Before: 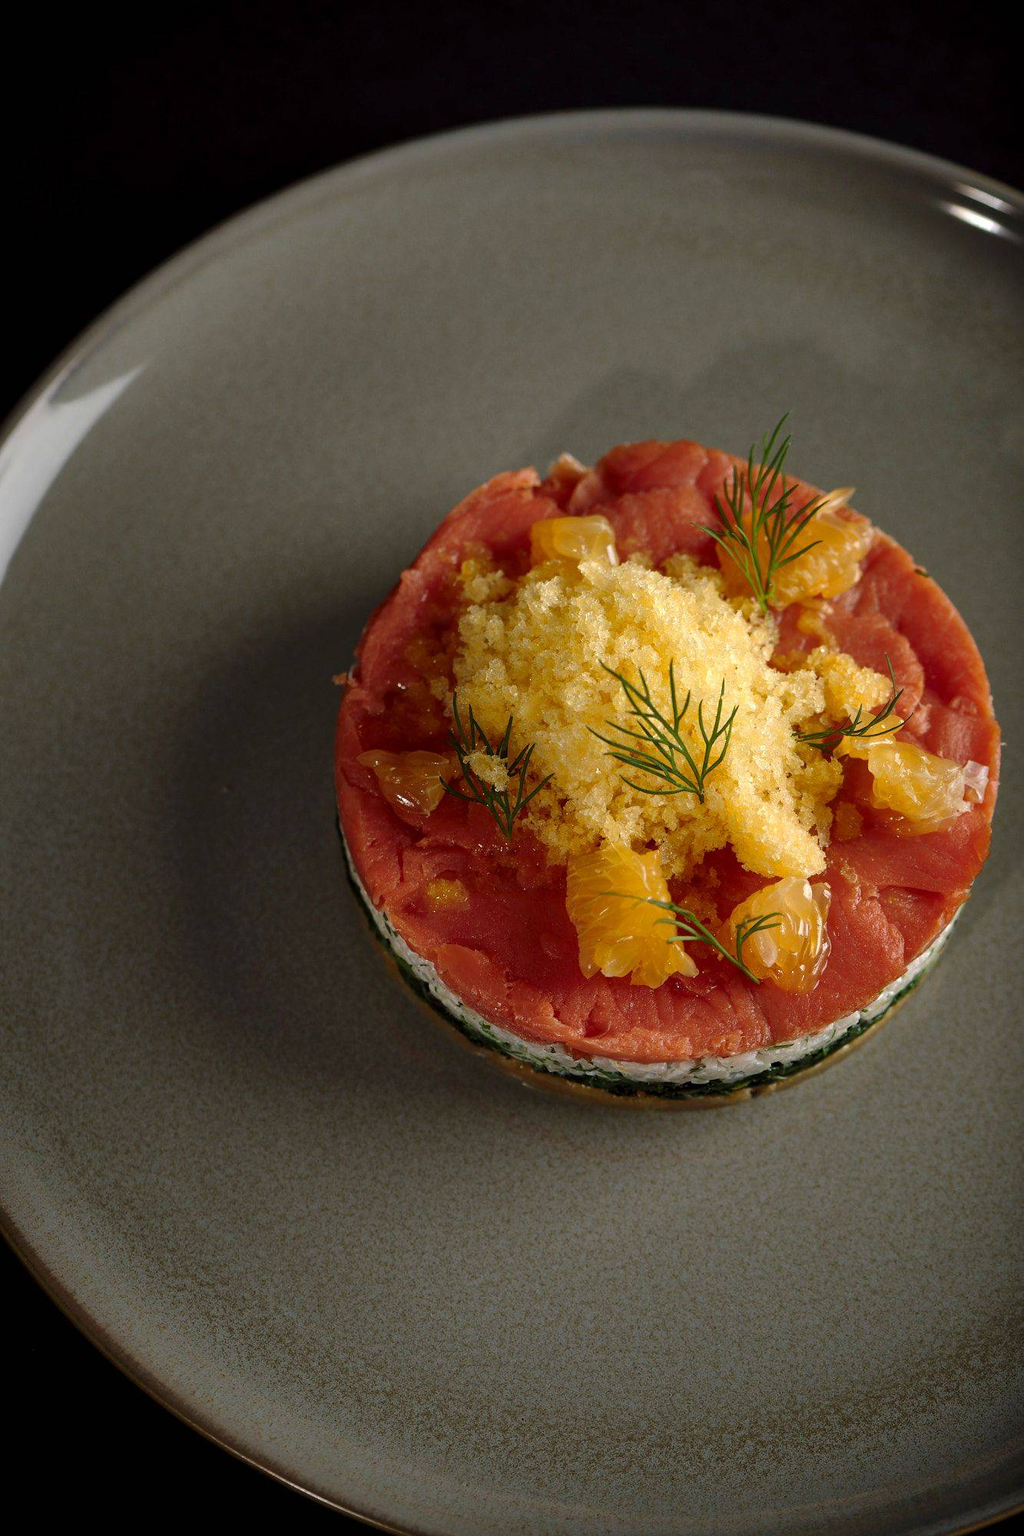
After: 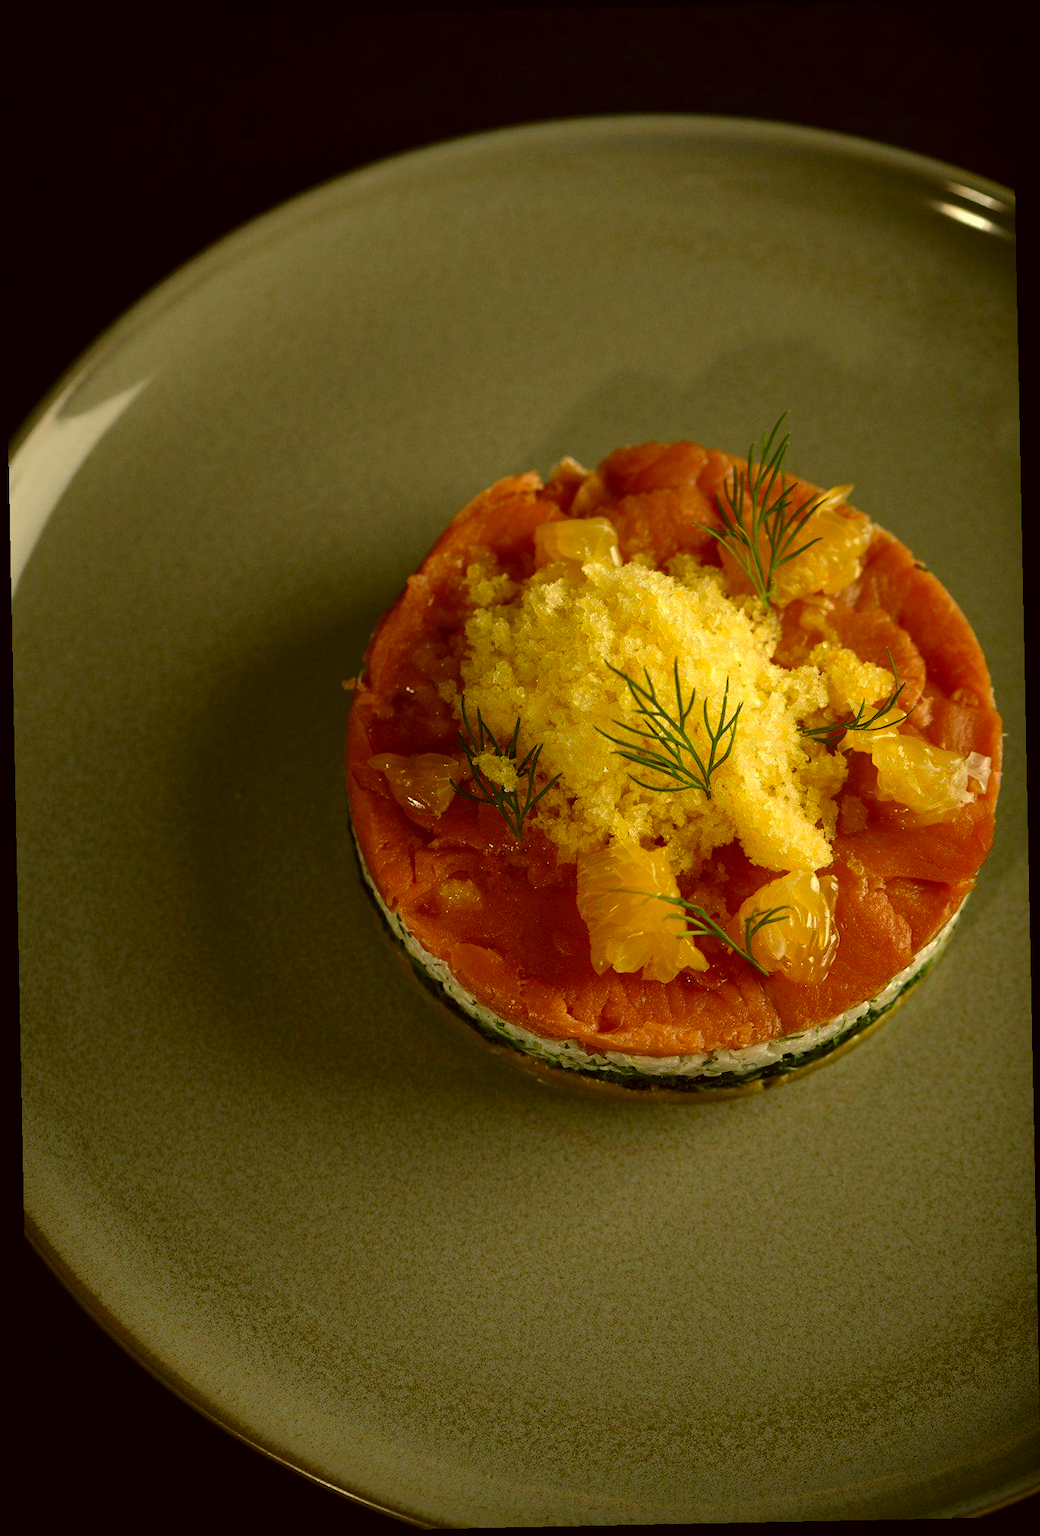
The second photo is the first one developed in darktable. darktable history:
color correction: highlights a* 0.162, highlights b* 29.53, shadows a* -0.162, shadows b* 21.09
rotate and perspective: rotation -1.17°, automatic cropping off
